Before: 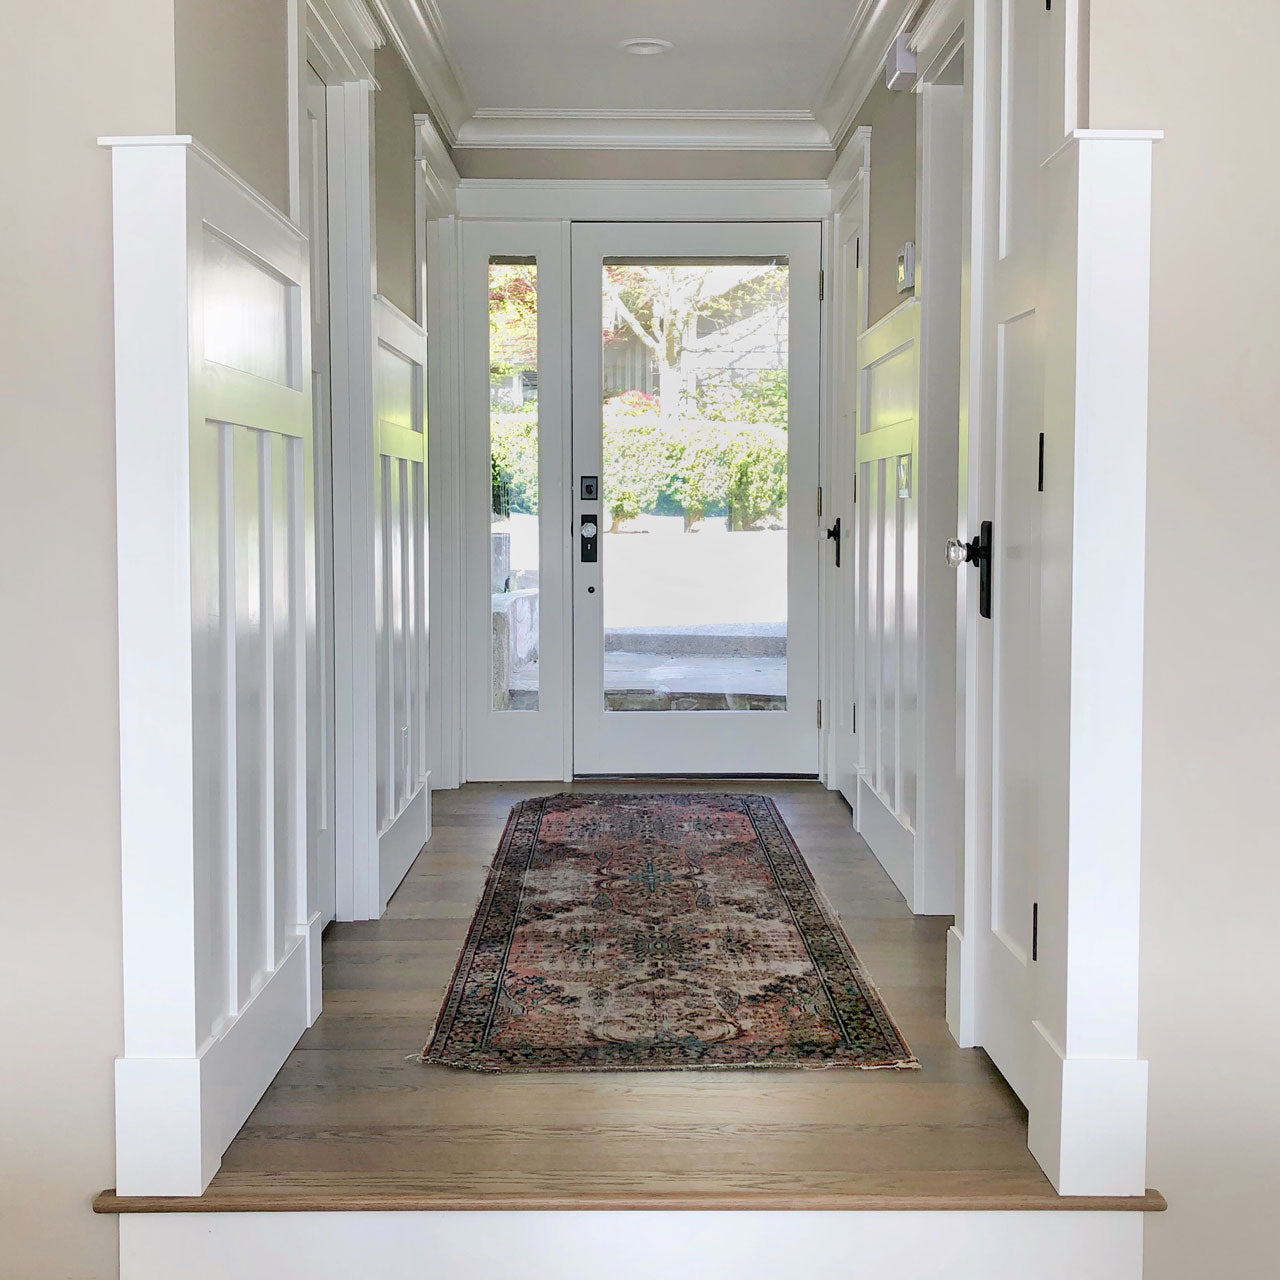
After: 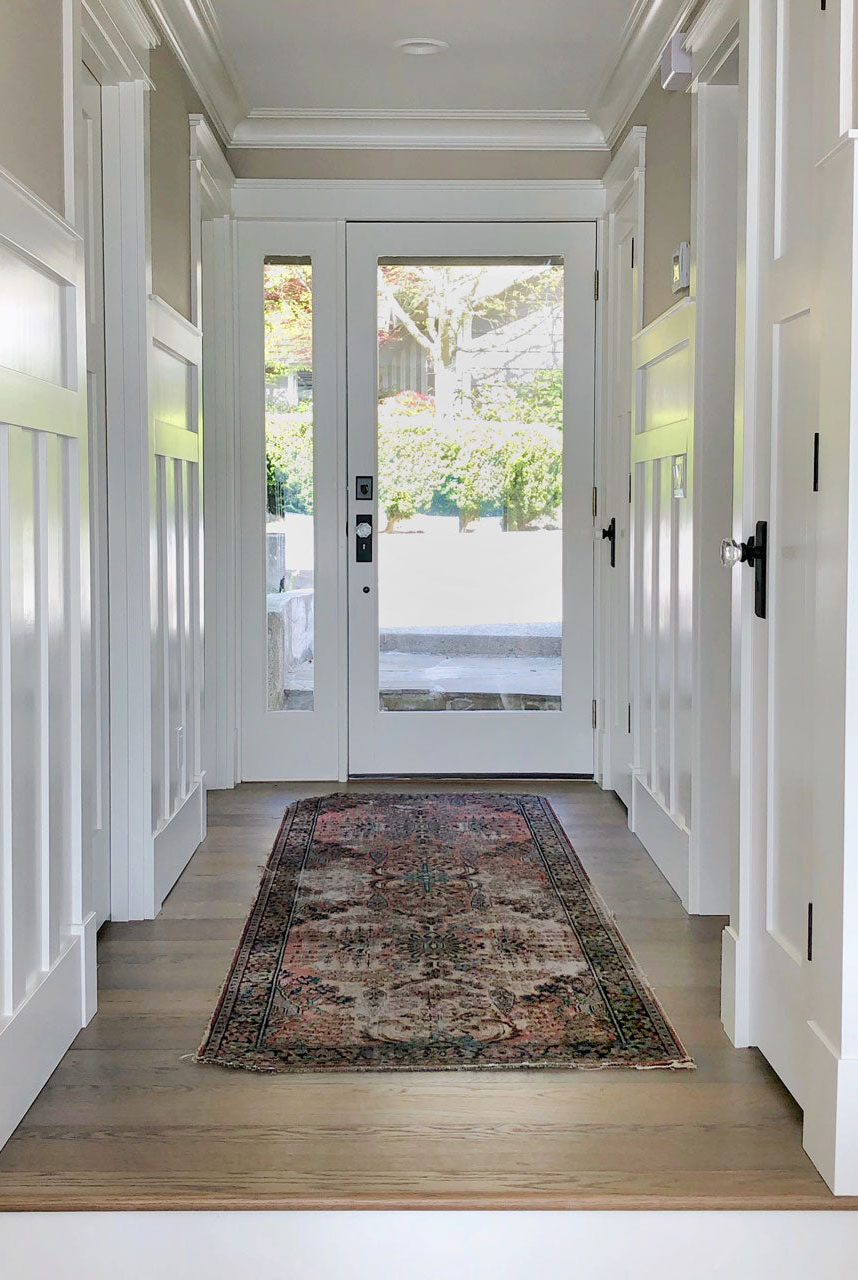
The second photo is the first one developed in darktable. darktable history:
crop and rotate: left 17.592%, right 15.373%
